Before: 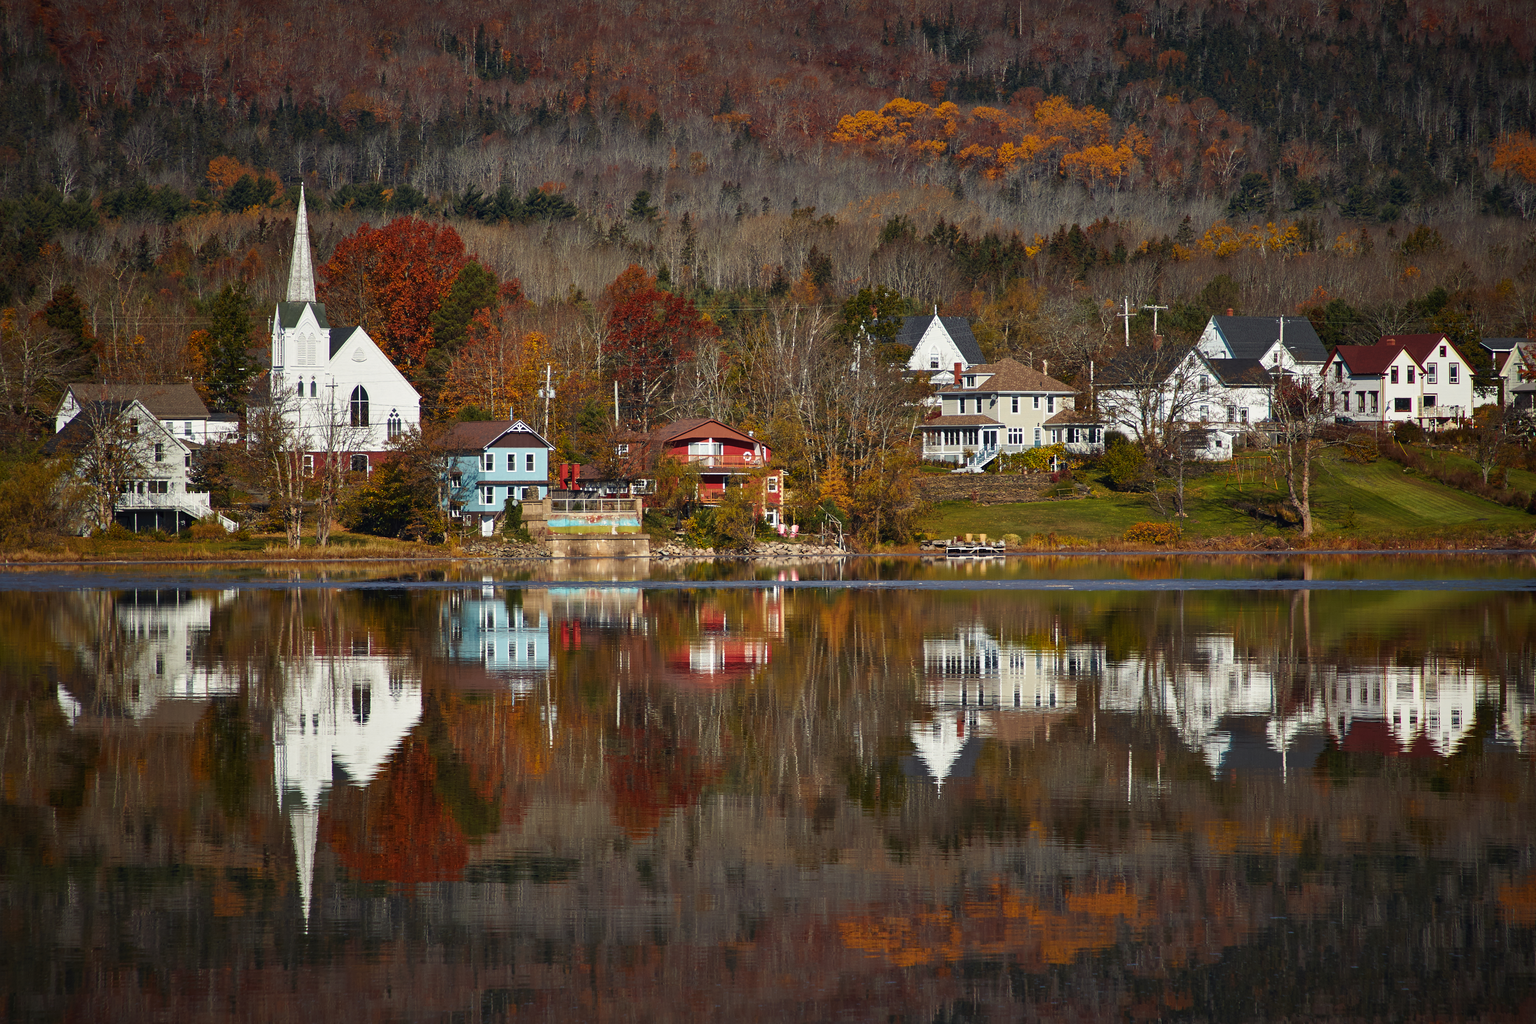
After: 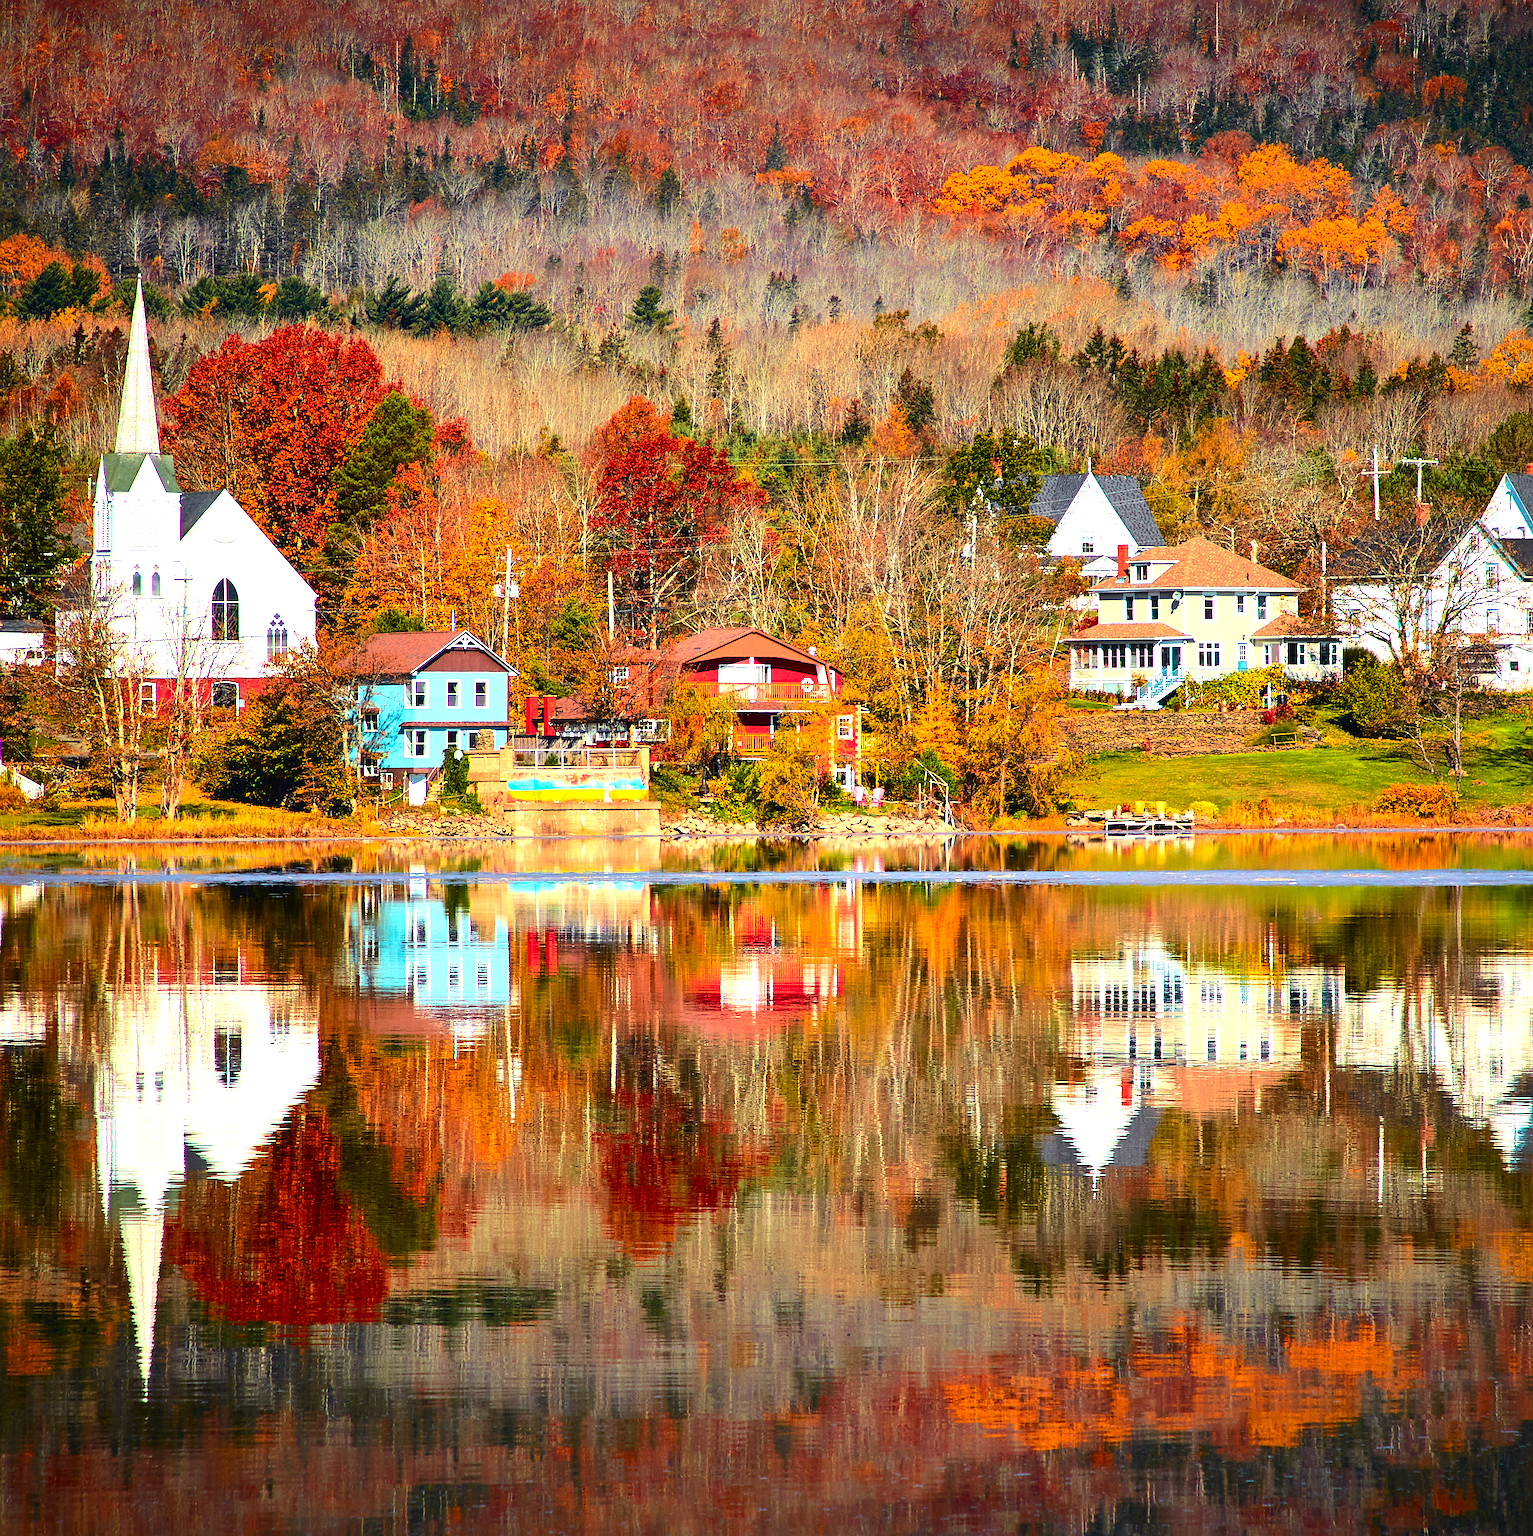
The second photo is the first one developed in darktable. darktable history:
crop and rotate: left 13.661%, right 19.794%
tone equalizer: -8 EV -1.1 EV, -7 EV -1.02 EV, -6 EV -0.892 EV, -5 EV -0.581 EV, -3 EV 0.547 EV, -2 EV 0.888 EV, -1 EV 1.01 EV, +0 EV 1.05 EV, mask exposure compensation -0.514 EV
exposure: exposure 0.783 EV, compensate highlight preservation false
color balance rgb: perceptual saturation grading › global saturation 30.044%, global vibrance 20%
sharpen: on, module defaults
tone curve: curves: ch0 [(0, 0.012) (0.052, 0.04) (0.107, 0.086) (0.276, 0.265) (0.461, 0.531) (0.718, 0.79) (0.921, 0.909) (0.999, 0.951)]; ch1 [(0, 0) (0.339, 0.298) (0.402, 0.363) (0.444, 0.415) (0.485, 0.469) (0.494, 0.493) (0.504, 0.501) (0.525, 0.534) (0.555, 0.587) (0.594, 0.647) (1, 1)]; ch2 [(0, 0) (0.48, 0.48) (0.504, 0.5) (0.535, 0.557) (0.581, 0.623) (0.649, 0.683) (0.824, 0.815) (1, 1)], color space Lab, independent channels, preserve colors none
